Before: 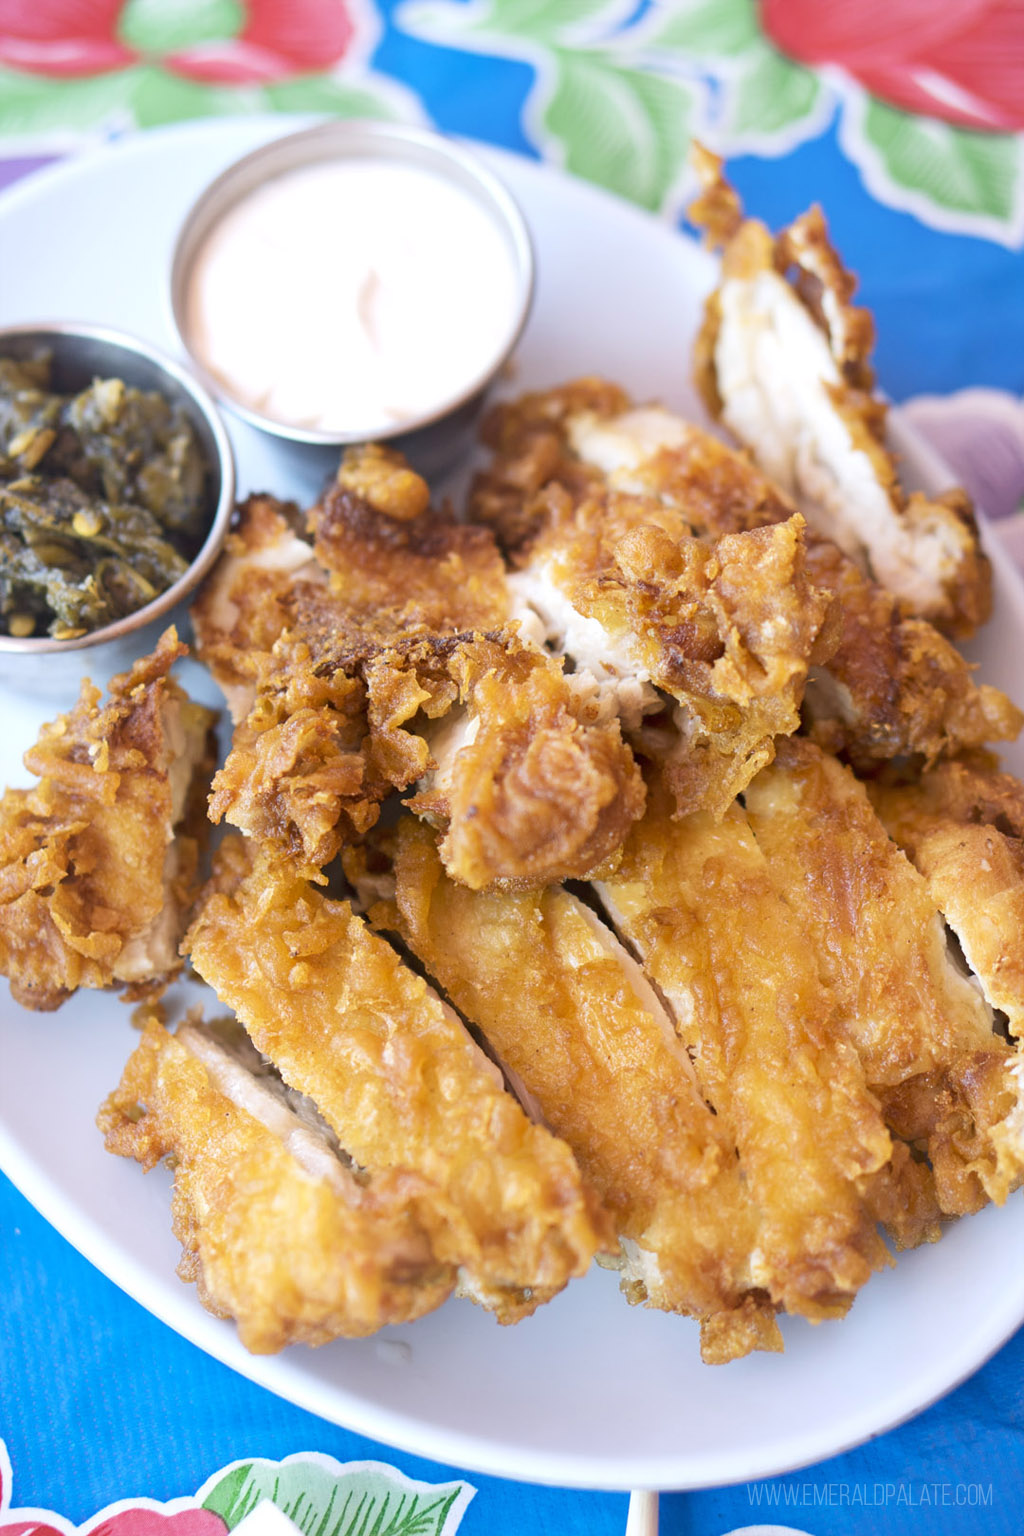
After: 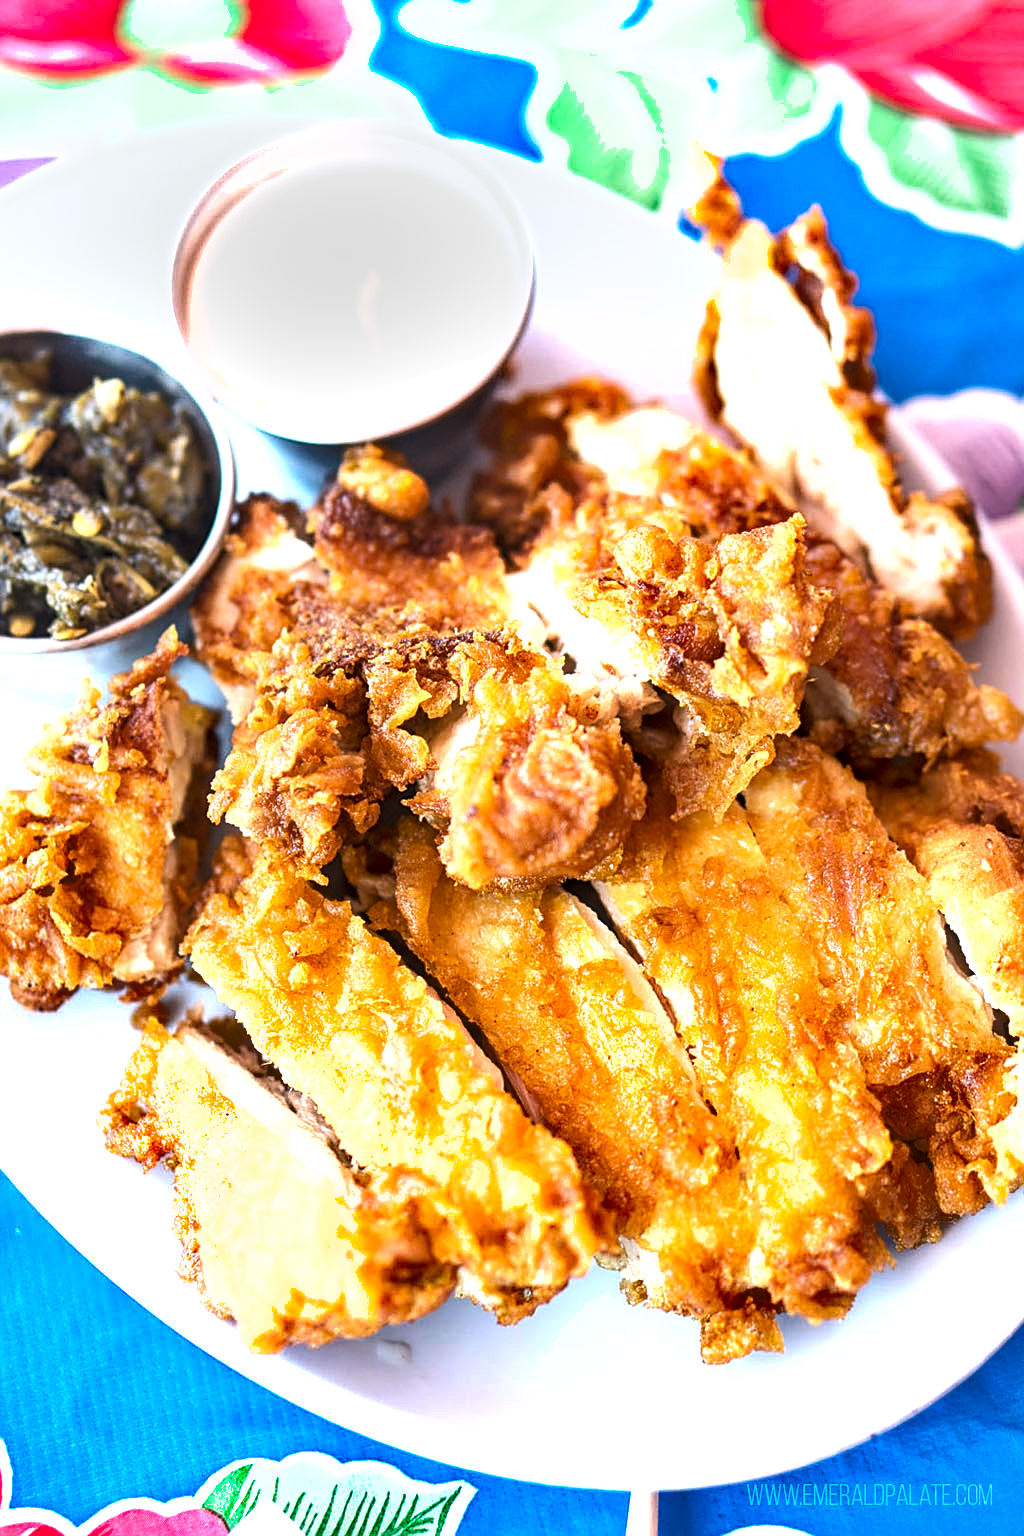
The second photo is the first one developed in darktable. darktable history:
color correction: highlights b* -0.013
tone equalizer: -8 EV -1.05 EV, -7 EV -1 EV, -6 EV -0.832 EV, -5 EV -0.605 EV, -3 EV 0.561 EV, -2 EV 0.887 EV, -1 EV 0.988 EV, +0 EV 1.06 EV, smoothing diameter 2.21%, edges refinement/feathering 20.86, mask exposure compensation -1.57 EV, filter diffusion 5
sharpen: on, module defaults
local contrast: on, module defaults
shadows and highlights: soften with gaussian
